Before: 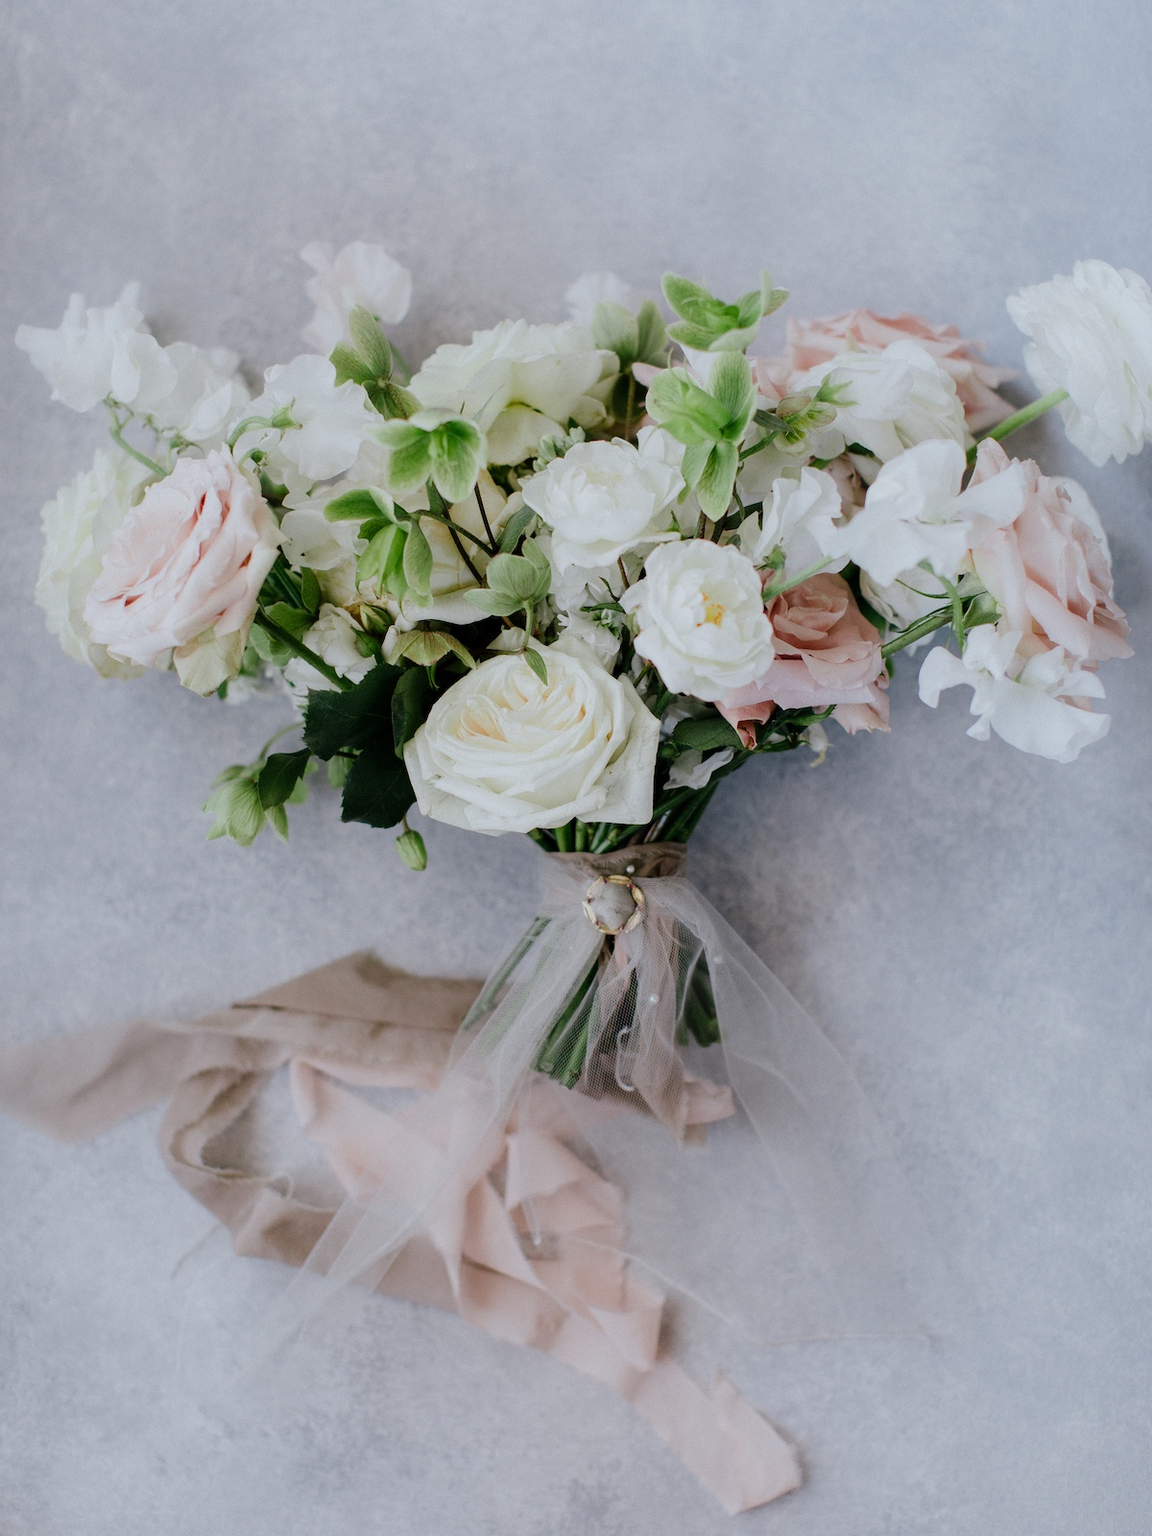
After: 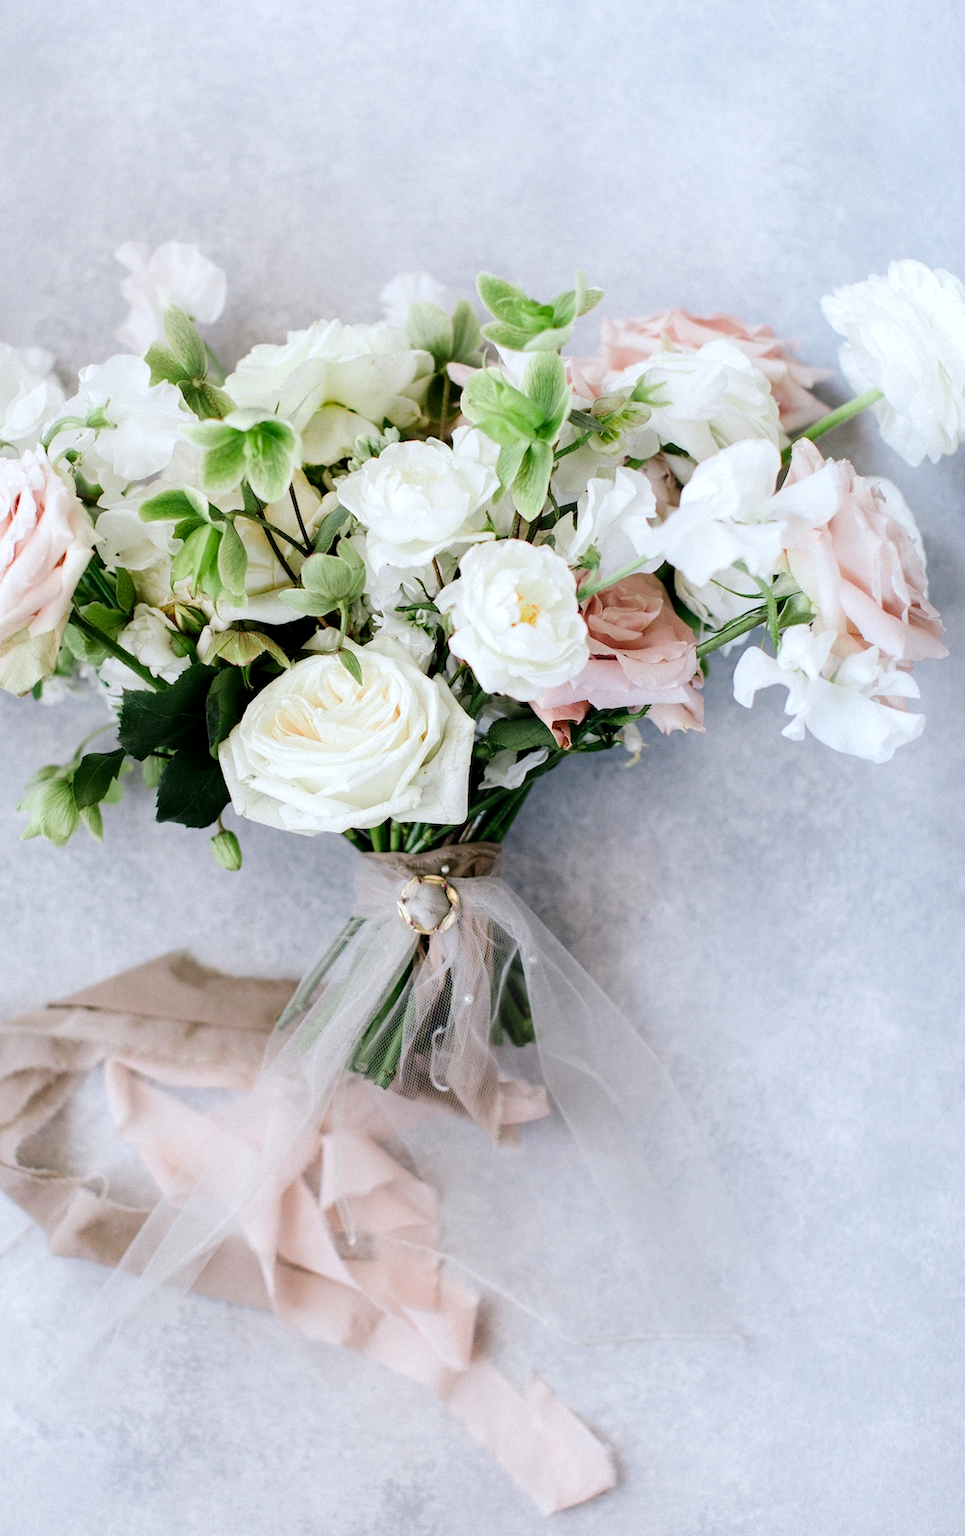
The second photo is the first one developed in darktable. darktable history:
crop: left 16.145%
exposure: black level correction 0.001, exposure 0.675 EV, compensate highlight preservation false
